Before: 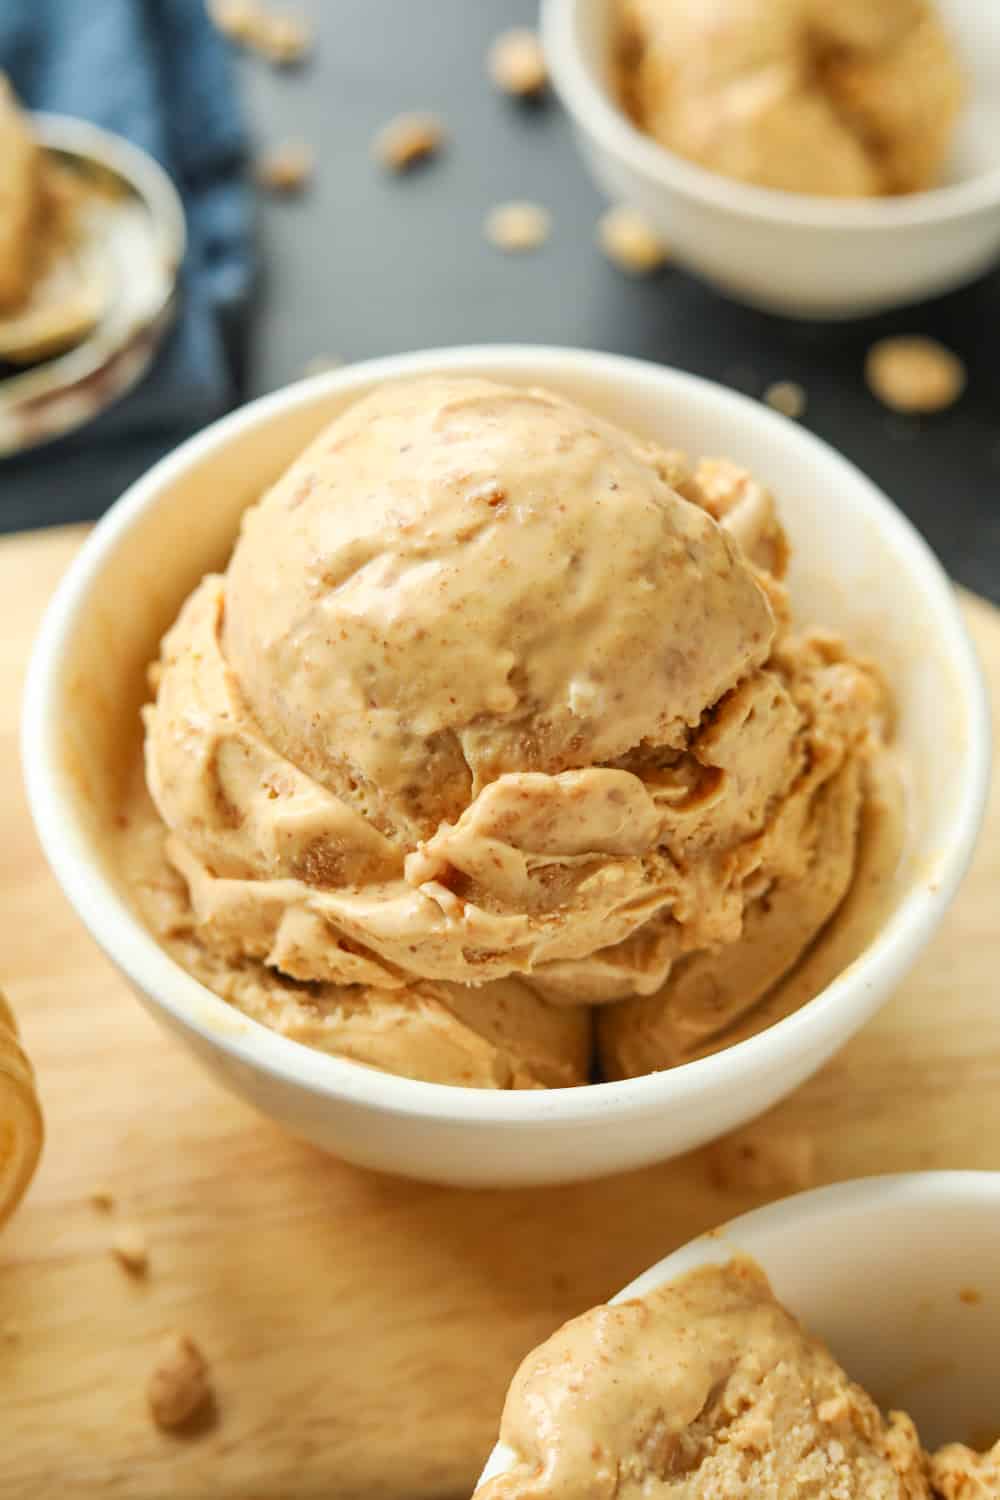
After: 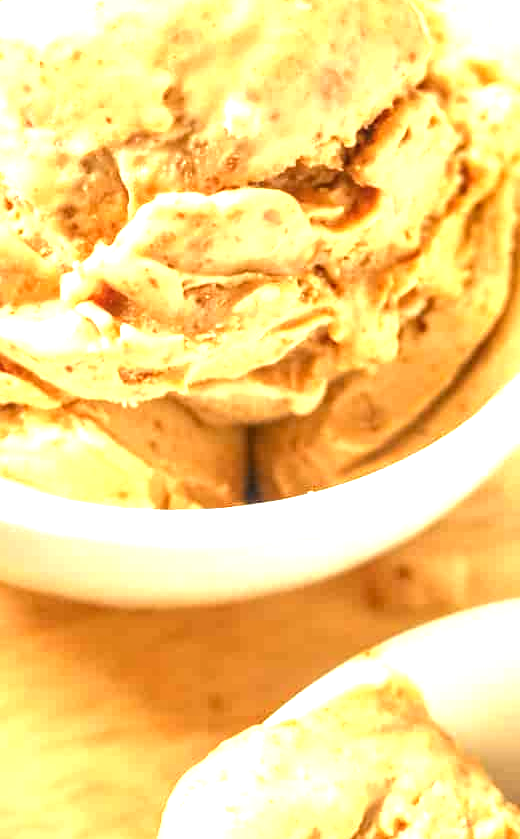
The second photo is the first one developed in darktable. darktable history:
exposure: black level correction 0, exposure 1.664 EV, compensate exposure bias true, compensate highlight preservation false
crop: left 34.416%, top 38.671%, right 13.563%, bottom 5.345%
local contrast: on, module defaults
